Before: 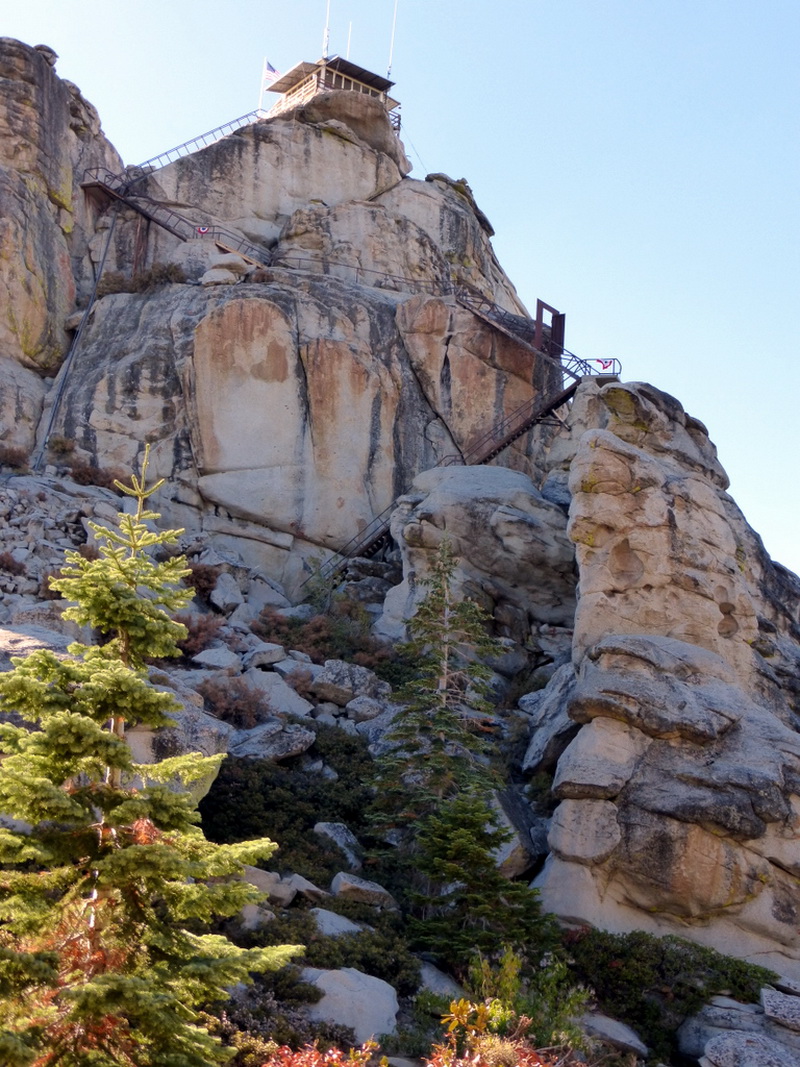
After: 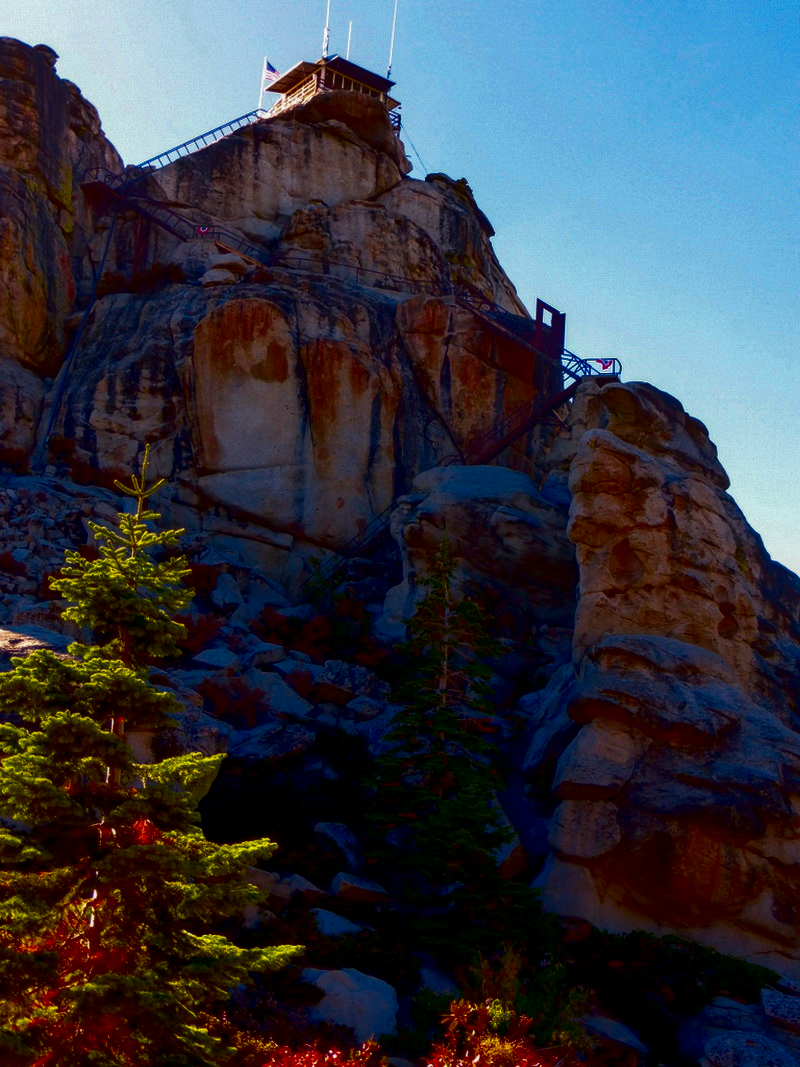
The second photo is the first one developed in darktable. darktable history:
contrast brightness saturation: brightness -0.984, saturation 0.991
local contrast: on, module defaults
base curve: curves: ch0 [(0, 0) (0.303, 0.277) (1, 1)], preserve colors none
